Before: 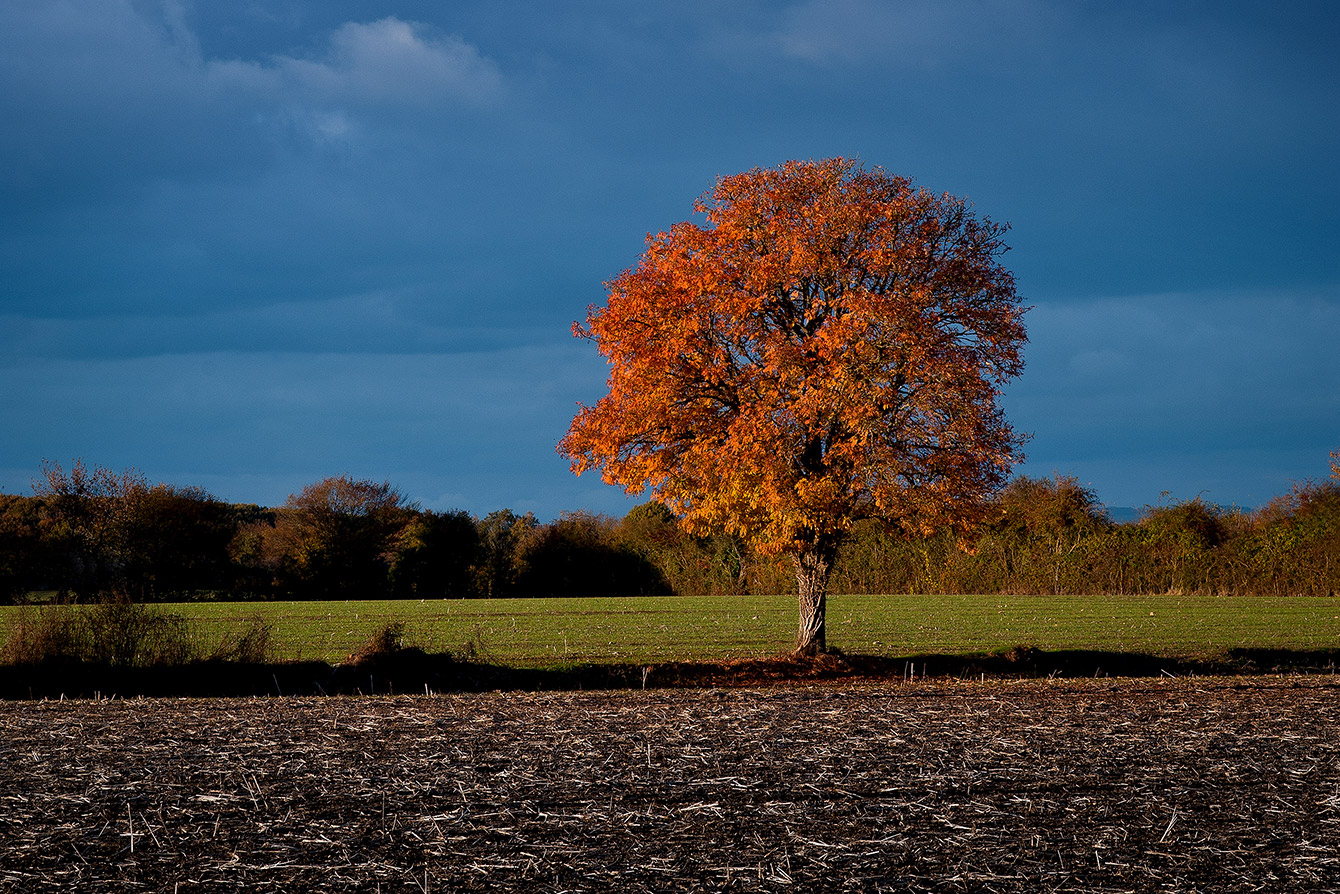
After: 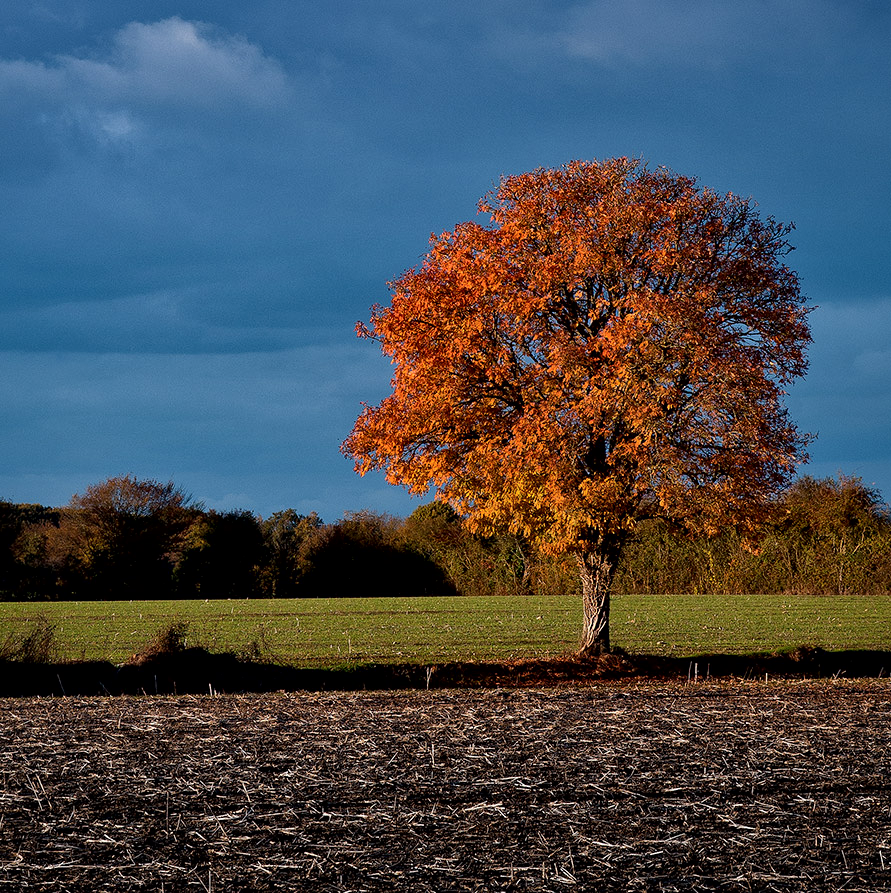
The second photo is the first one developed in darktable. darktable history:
crop and rotate: left 16.161%, right 17.302%
local contrast: mode bilateral grid, contrast 21, coarseness 50, detail 150%, midtone range 0.2
